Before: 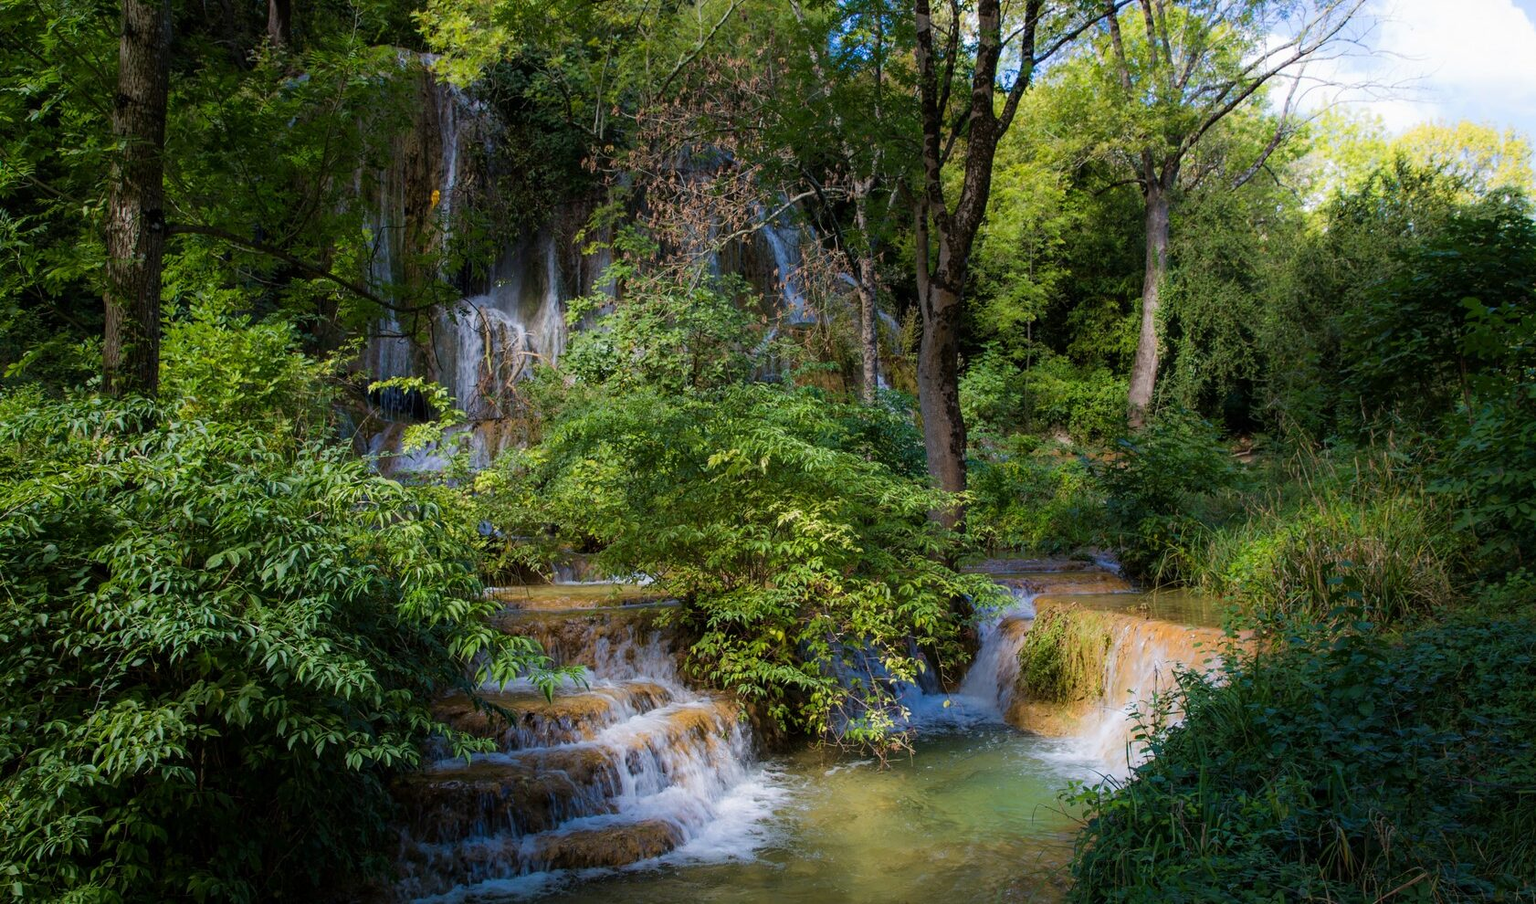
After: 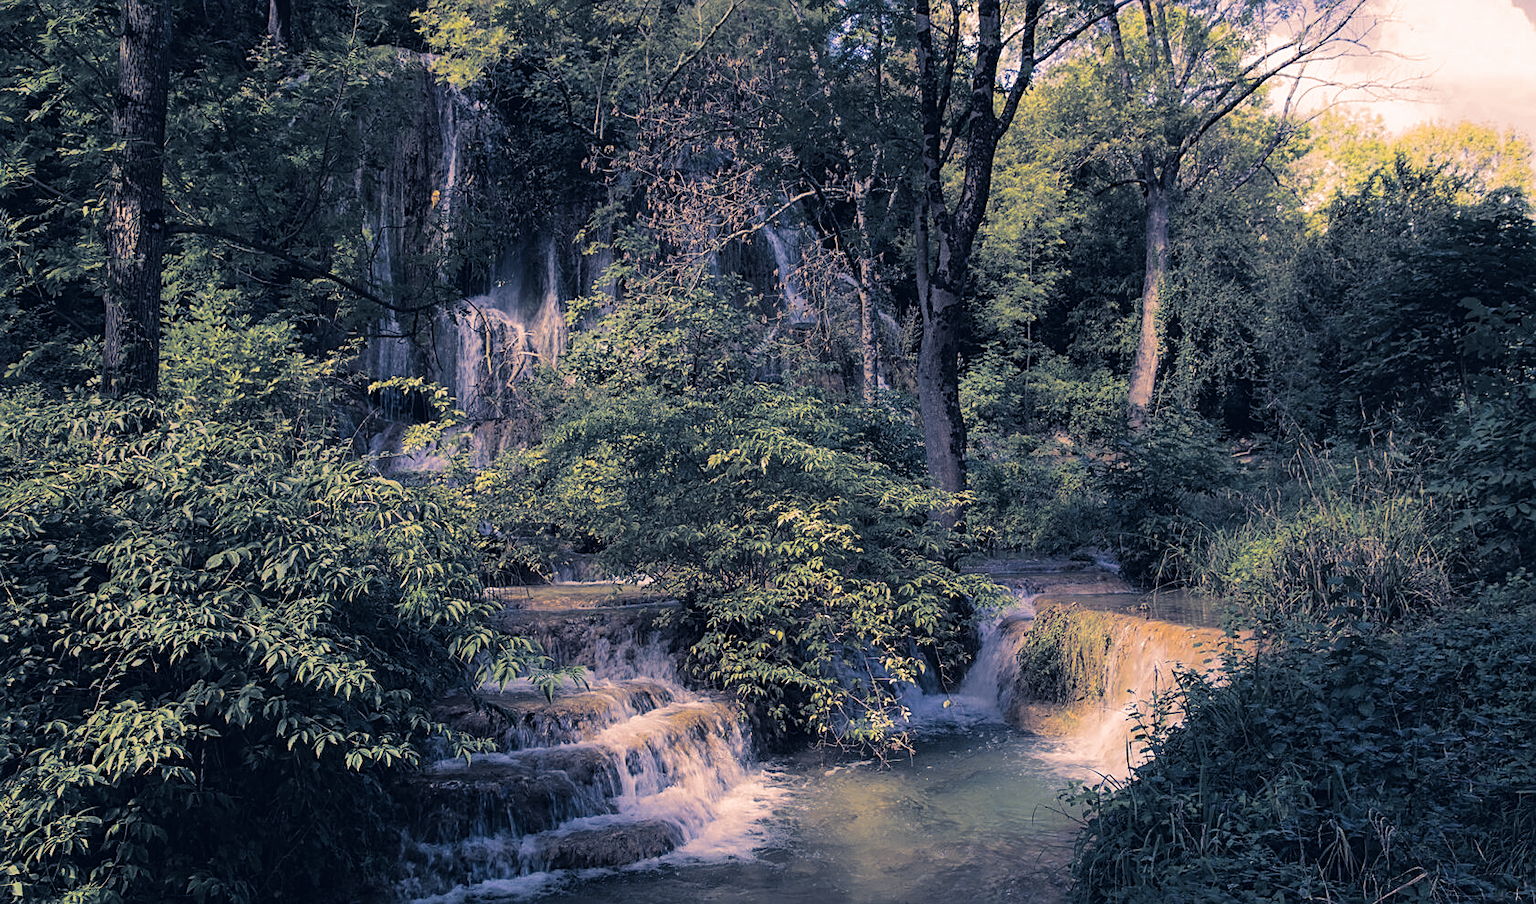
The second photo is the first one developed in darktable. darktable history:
sharpen: on, module defaults
color correction: highlights a* 19.59, highlights b* 27.49, shadows a* 3.46, shadows b* -17.28, saturation 0.73
white balance: red 0.967, blue 1.049
shadows and highlights: soften with gaussian
split-toning: shadows › hue 226.8°, shadows › saturation 0.56, highlights › hue 28.8°, balance -40, compress 0%
